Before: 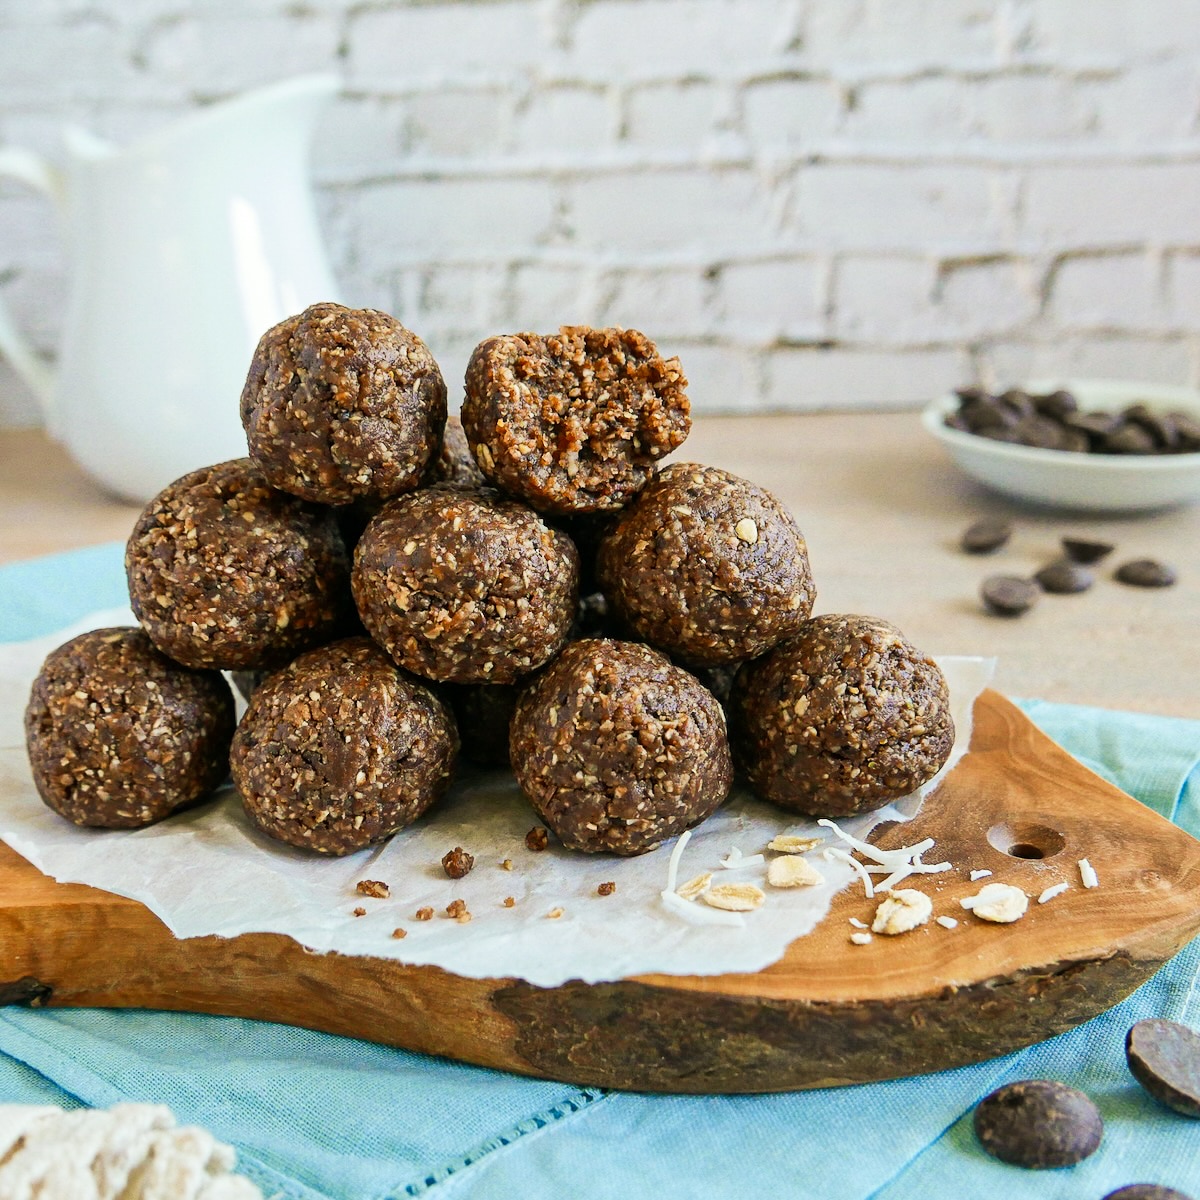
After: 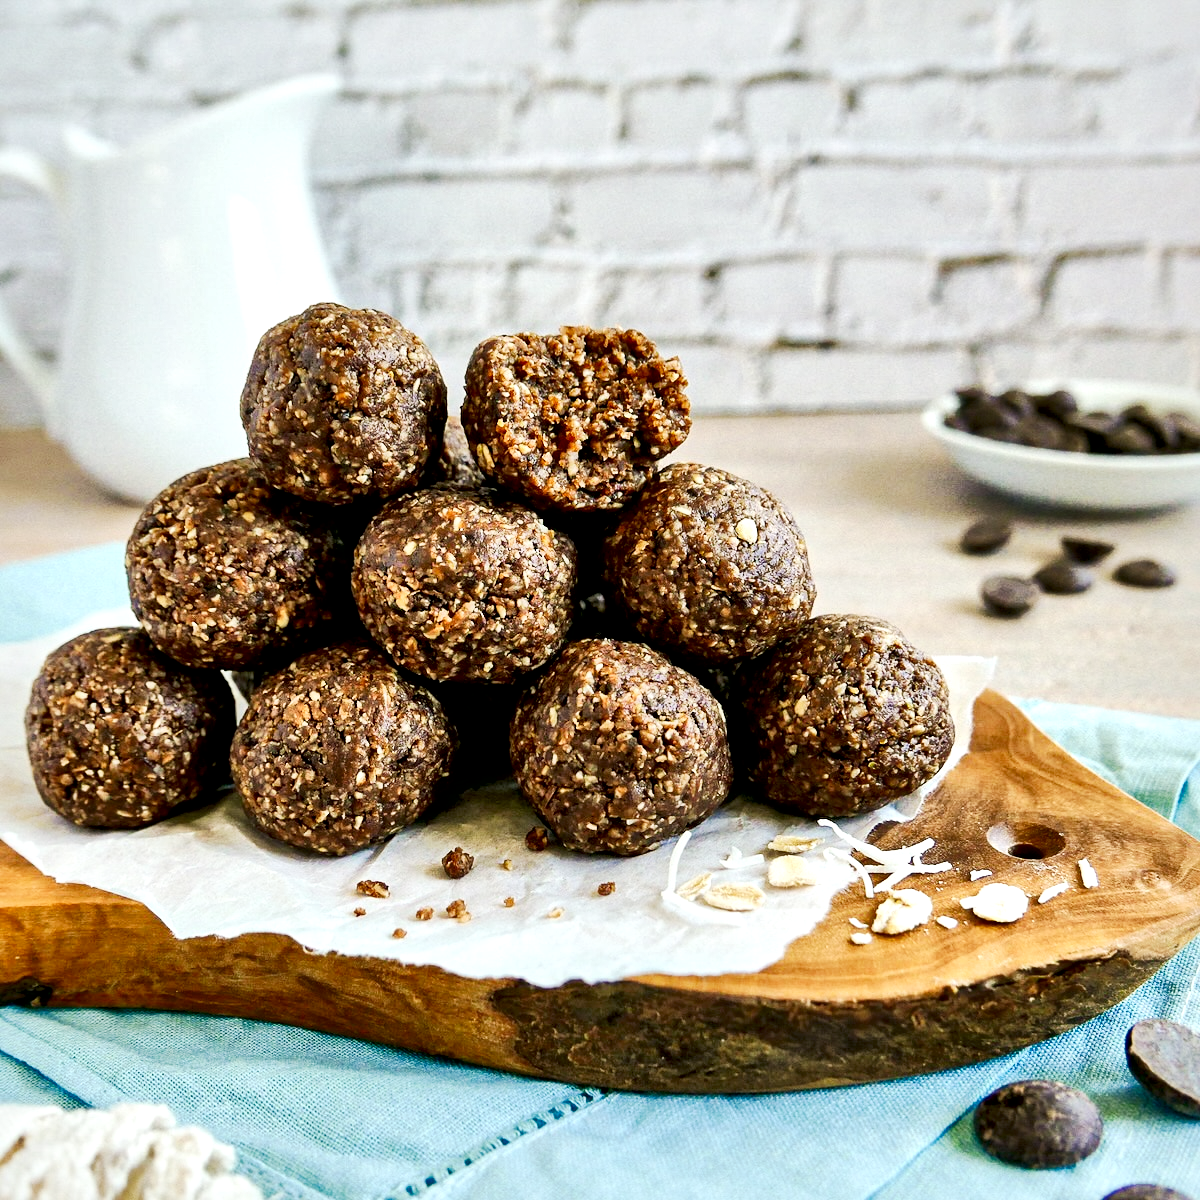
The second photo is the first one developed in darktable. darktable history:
local contrast: mode bilateral grid, contrast 43, coarseness 69, detail 213%, midtone range 0.2
tone curve: curves: ch0 [(0, 0.013) (0.054, 0.018) (0.205, 0.191) (0.289, 0.292) (0.39, 0.424) (0.493, 0.551) (0.666, 0.743) (0.795, 0.841) (1, 0.998)]; ch1 [(0, 0) (0.385, 0.343) (0.439, 0.415) (0.494, 0.495) (0.501, 0.501) (0.51, 0.509) (0.548, 0.554) (0.586, 0.614) (0.66, 0.706) (0.783, 0.804) (1, 1)]; ch2 [(0, 0) (0.304, 0.31) (0.403, 0.399) (0.441, 0.428) (0.47, 0.469) (0.498, 0.496) (0.524, 0.538) (0.566, 0.579) (0.633, 0.665) (0.7, 0.711) (1, 1)], preserve colors none
